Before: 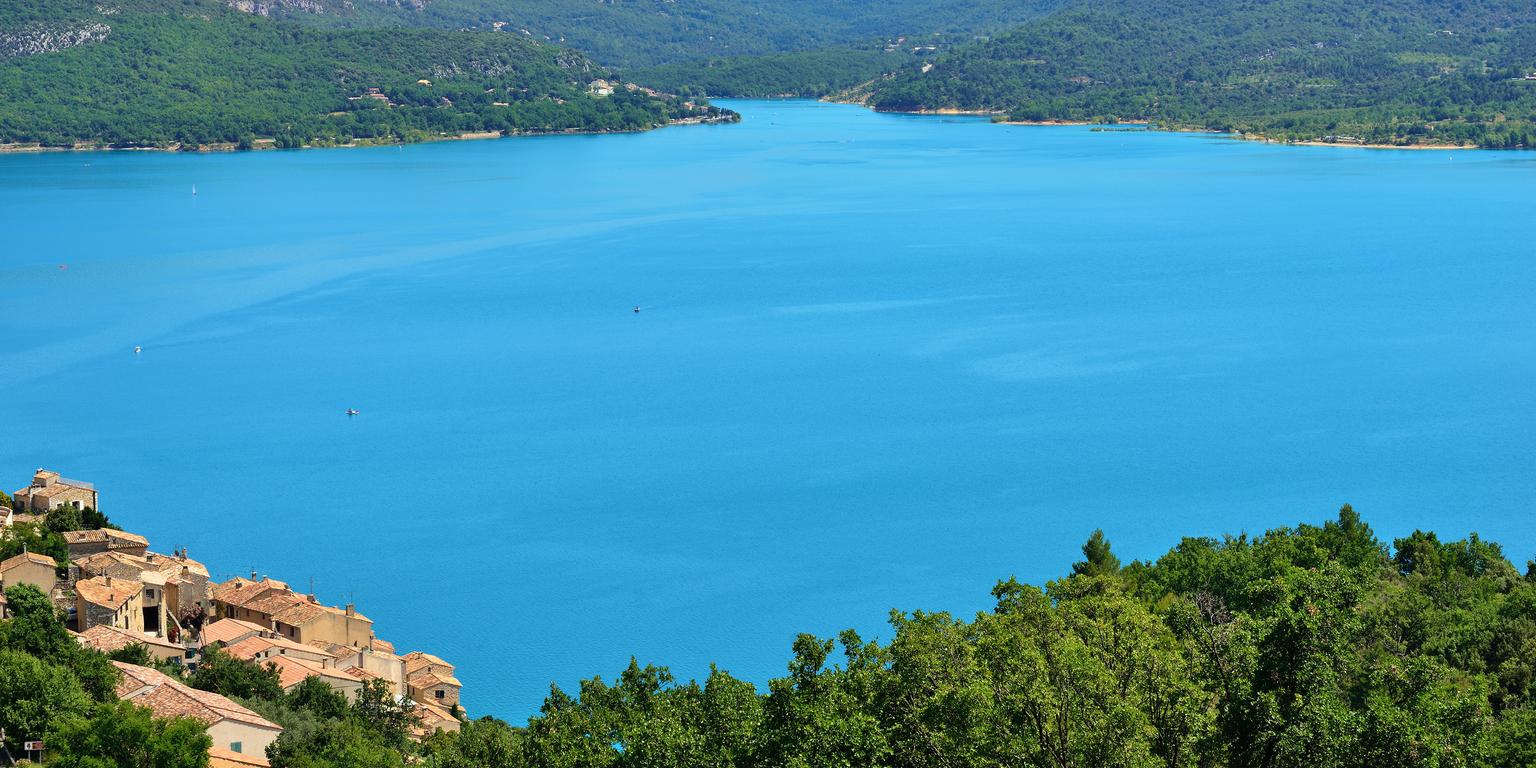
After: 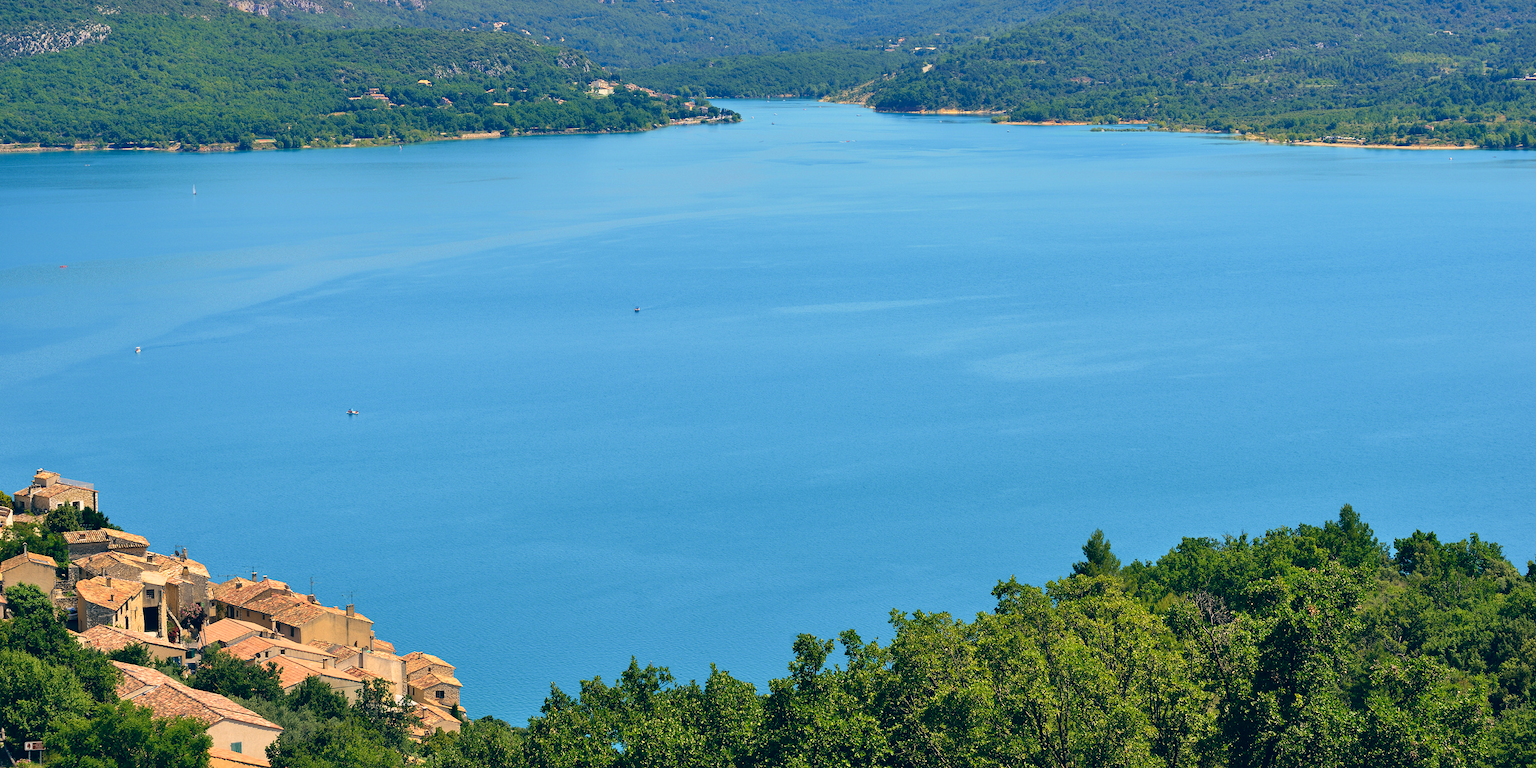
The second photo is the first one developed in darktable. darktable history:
color correction: highlights a* 10.29, highlights b* 14.56, shadows a* -9.64, shadows b* -14.89
